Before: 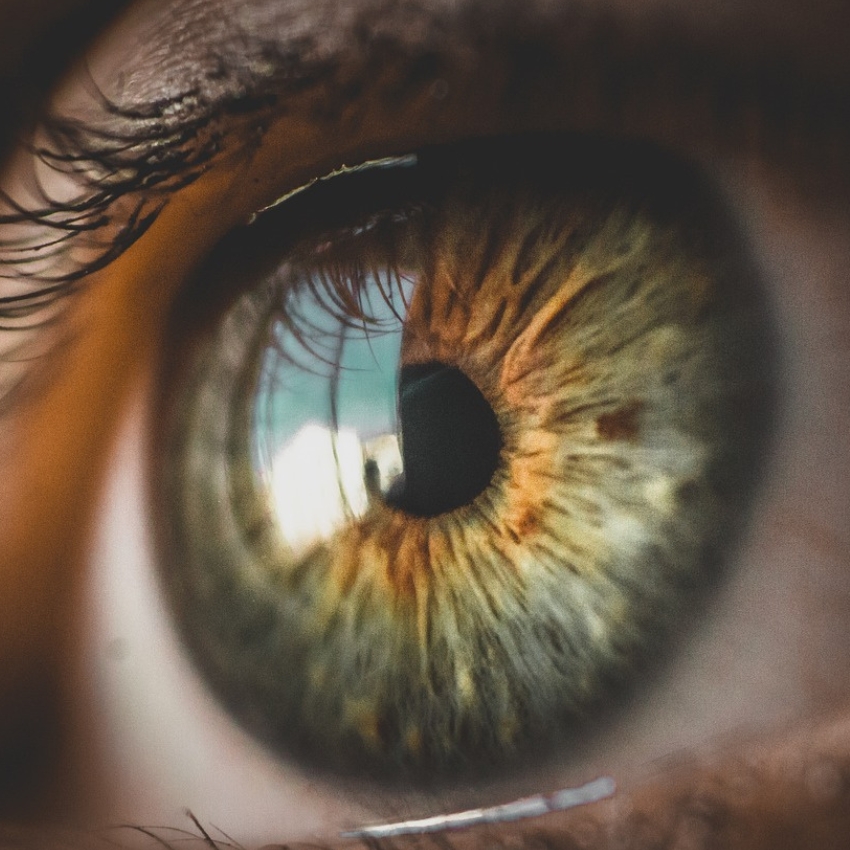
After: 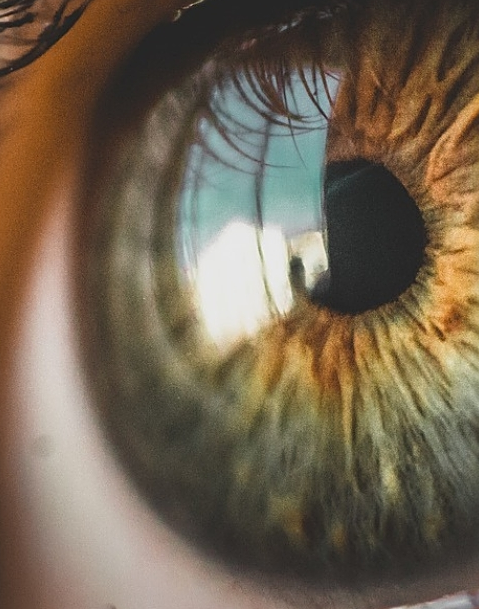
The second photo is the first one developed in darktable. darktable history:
sharpen: on, module defaults
crop: left 8.905%, top 23.939%, right 34.727%, bottom 4.365%
